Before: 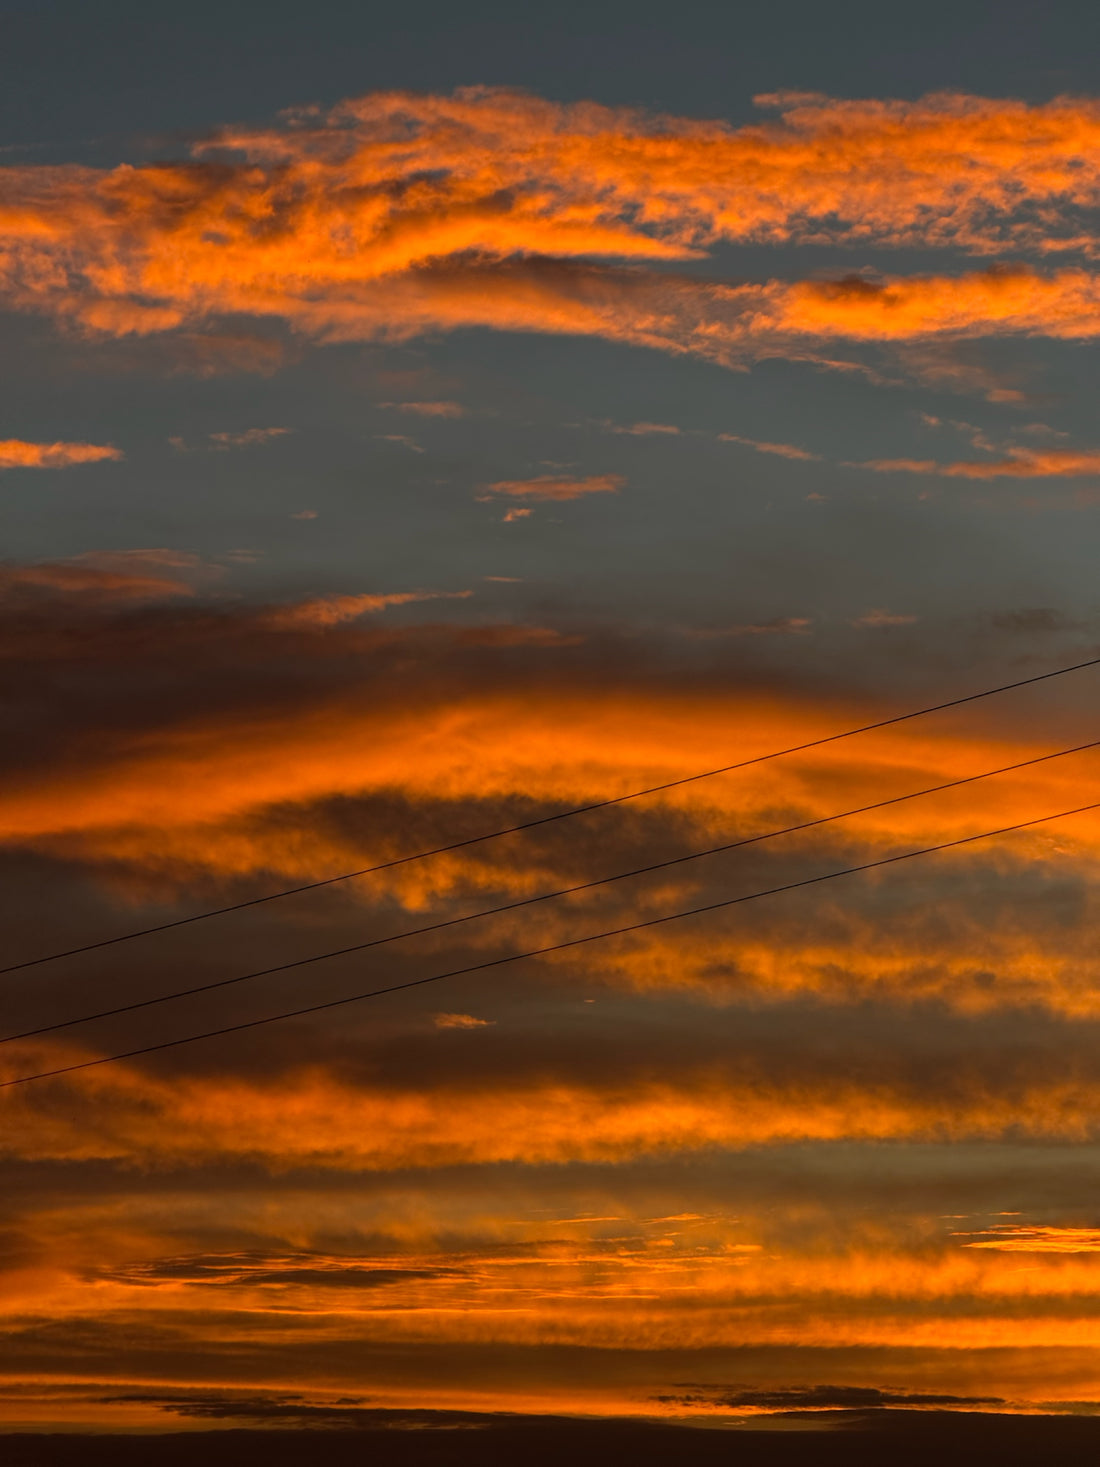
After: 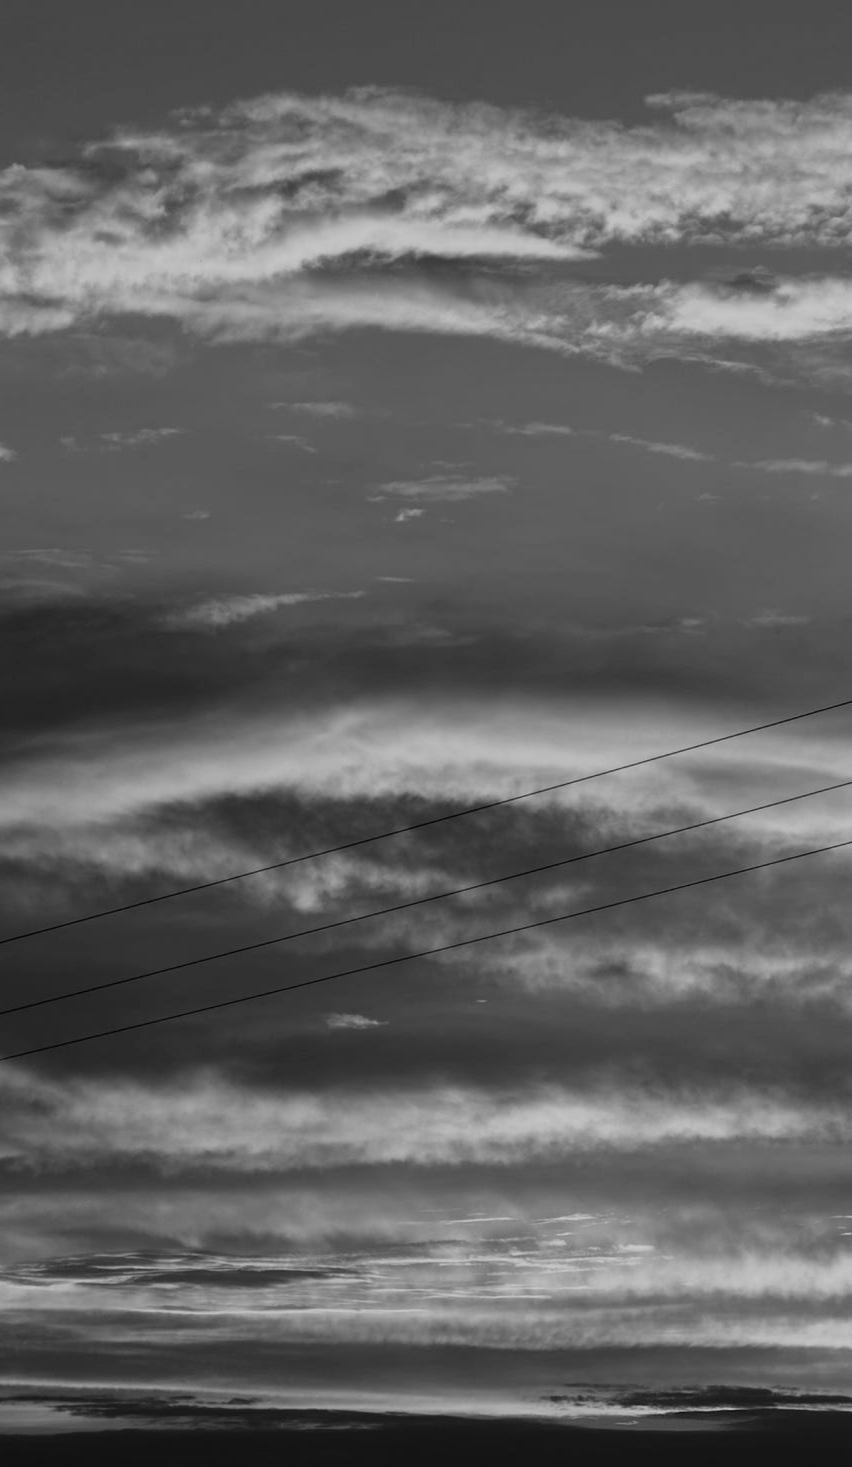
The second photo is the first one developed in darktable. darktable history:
crop: left 9.88%, right 12.664%
bloom: size 5%, threshold 95%, strength 15%
monochrome: a 30.25, b 92.03
color calibration: x 0.372, y 0.386, temperature 4283.97 K
tone curve: curves: ch0 [(0, 0) (0.739, 0.837) (1, 1)]; ch1 [(0, 0) (0.226, 0.261) (0.383, 0.397) (0.462, 0.473) (0.498, 0.502) (0.521, 0.52) (0.578, 0.57) (1, 1)]; ch2 [(0, 0) (0.438, 0.456) (0.5, 0.5) (0.547, 0.557) (0.597, 0.58) (0.629, 0.603) (1, 1)], color space Lab, independent channels, preserve colors none
